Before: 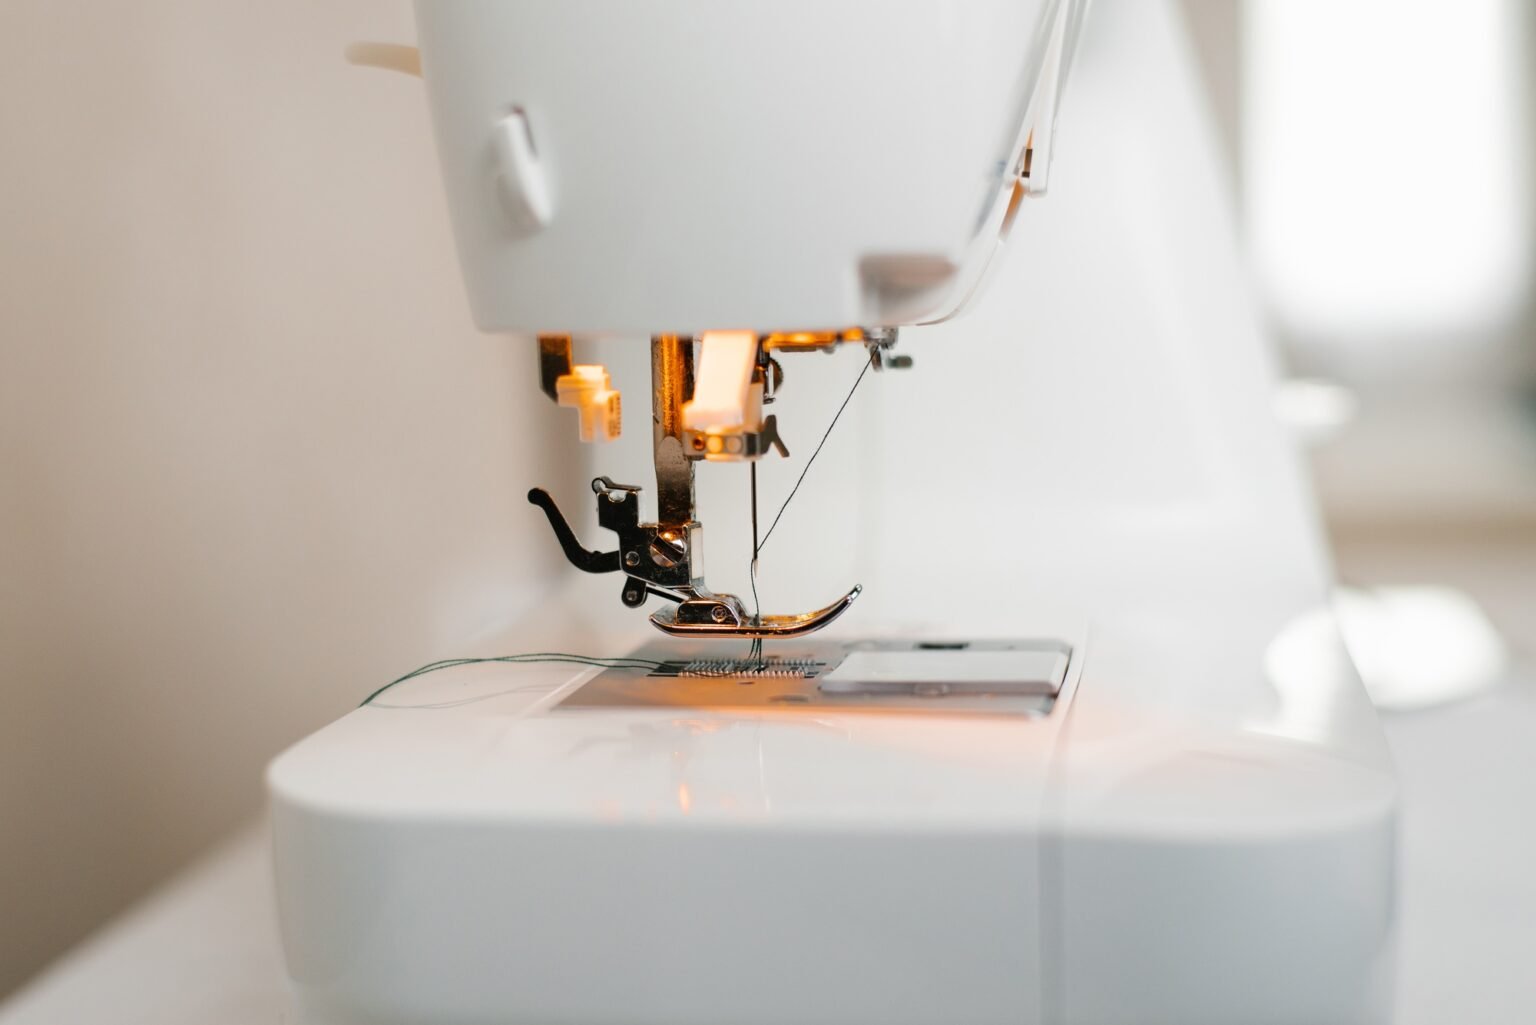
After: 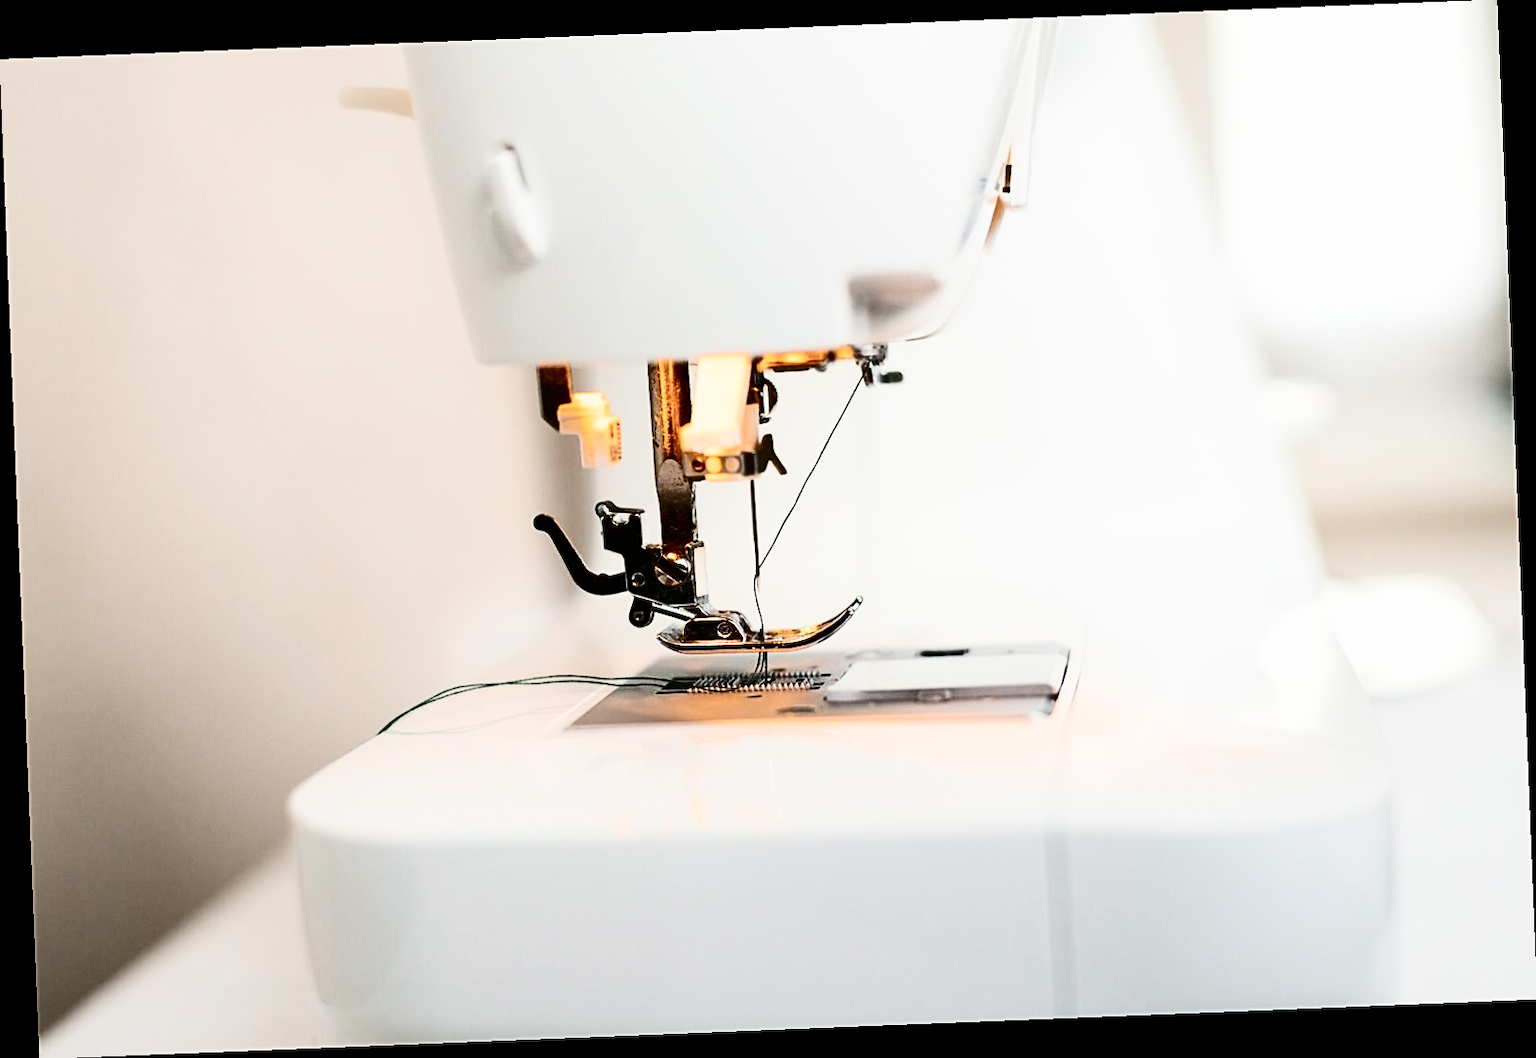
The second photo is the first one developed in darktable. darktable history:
sharpen: on, module defaults
white balance: emerald 1
rotate and perspective: rotation -2.29°, automatic cropping off
contrast brightness saturation: contrast 0.5, saturation -0.1
